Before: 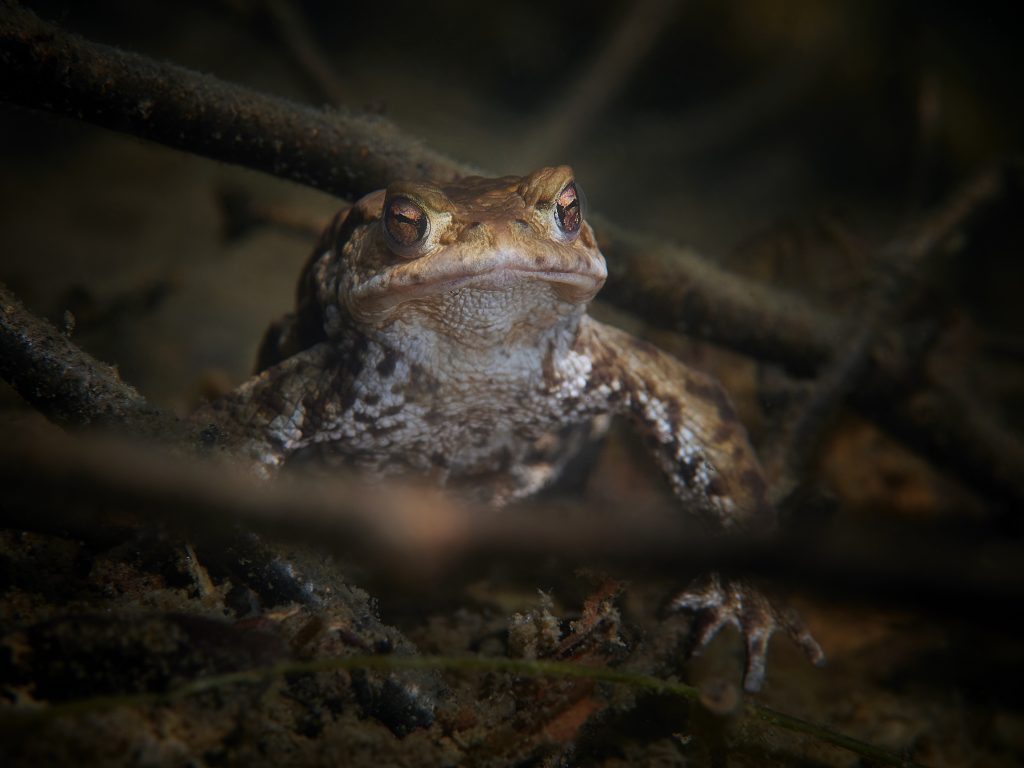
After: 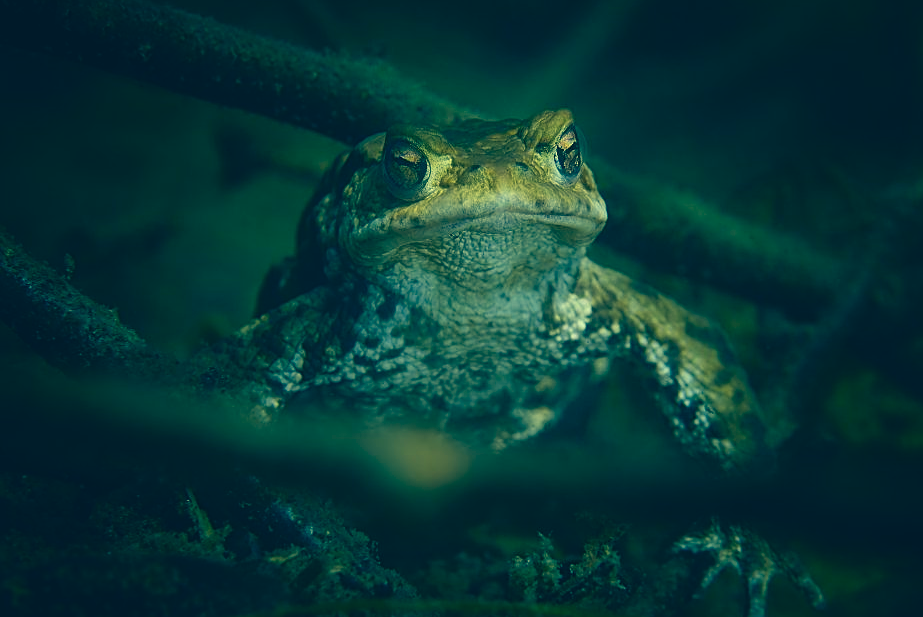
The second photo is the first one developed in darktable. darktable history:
exposure: compensate highlight preservation false
color correction: highlights a* -15.27, highlights b* 39.64, shadows a* -39.21, shadows b* -26.1
crop: top 7.452%, right 9.779%, bottom 12.081%
sharpen: on, module defaults
